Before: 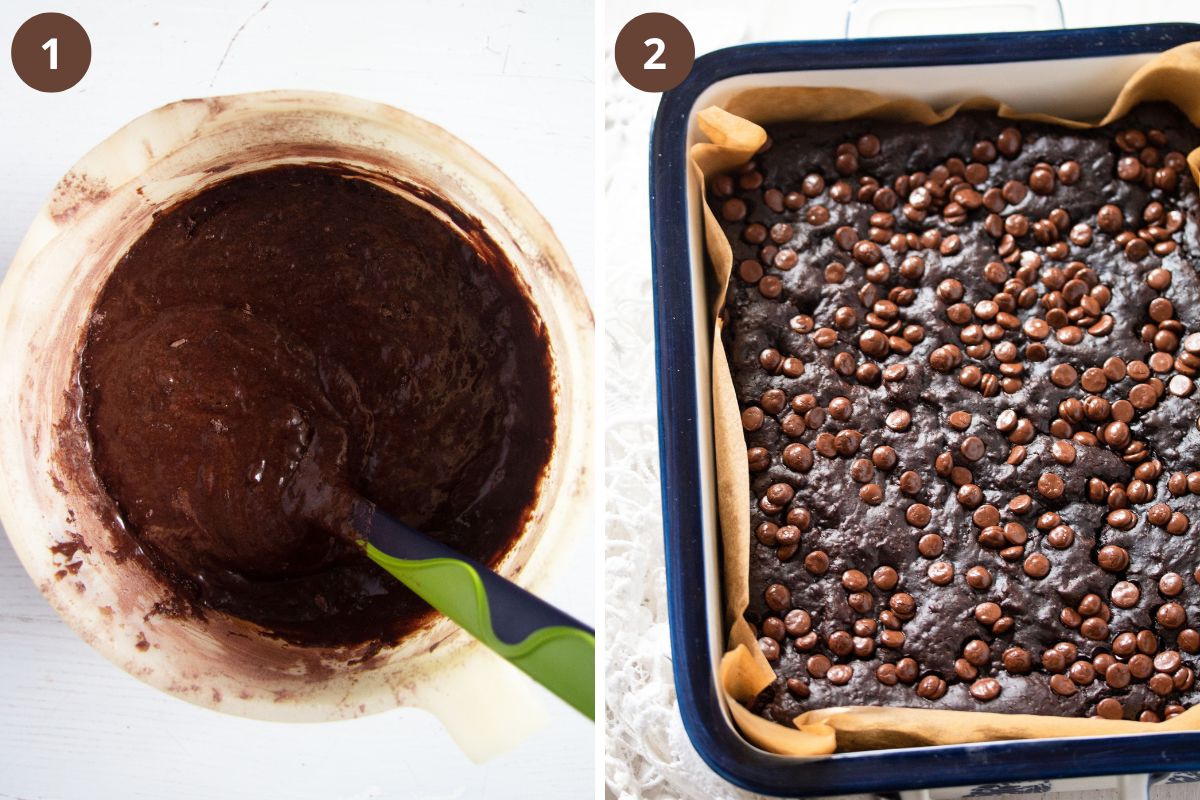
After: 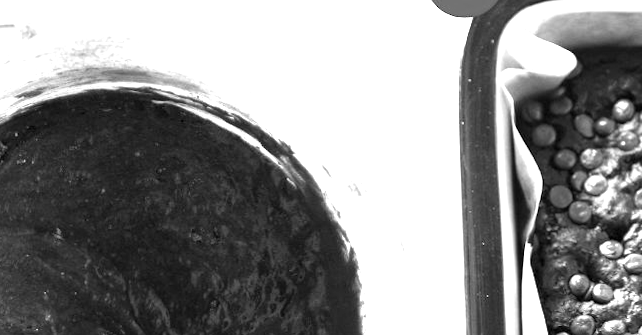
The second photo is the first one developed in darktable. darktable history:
color zones: curves: ch0 [(0.257, 0.558) (0.75, 0.565)]; ch1 [(0.004, 0.857) (0.14, 0.416) (0.257, 0.695) (0.442, 0.032) (0.736, 0.266) (0.891, 0.741)]; ch2 [(0, 0.623) (0.112, 0.436) (0.271, 0.474) (0.516, 0.64) (0.743, 0.286)]
rotate and perspective: rotation 0.192°, lens shift (horizontal) -0.015, crop left 0.005, crop right 0.996, crop top 0.006, crop bottom 0.99
exposure: exposure 1 EV, compensate highlight preservation false
crop: left 15.306%, top 9.065%, right 30.789%, bottom 48.638%
monochrome: on, module defaults
color balance rgb: perceptual saturation grading › global saturation 30%, global vibrance 20%
